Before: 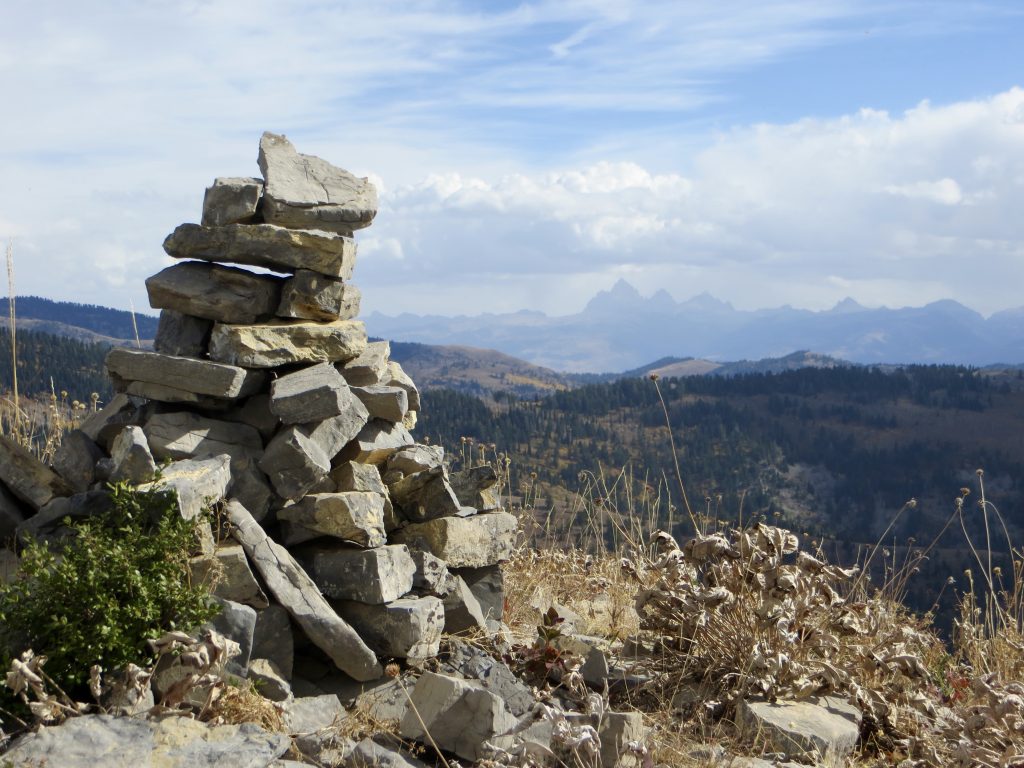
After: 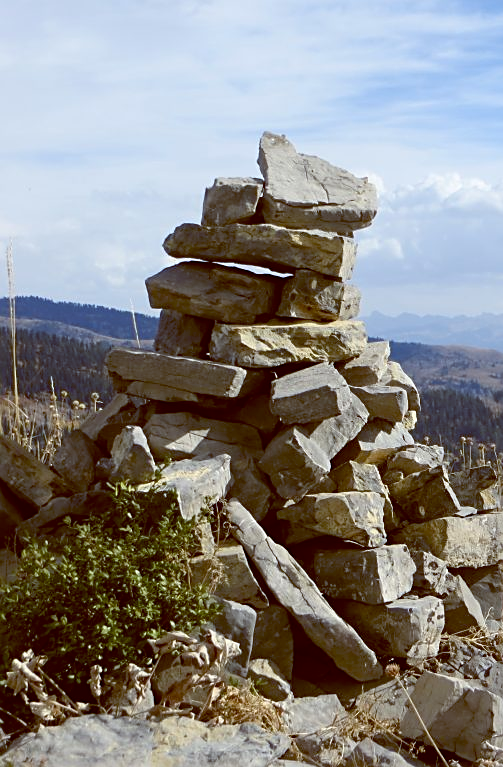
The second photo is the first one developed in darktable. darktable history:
sharpen: on, module defaults
crop and rotate: left 0%, top 0%, right 50.845%
color balance: lift [1, 1.015, 1.004, 0.985], gamma [1, 0.958, 0.971, 1.042], gain [1, 0.956, 0.977, 1.044]
